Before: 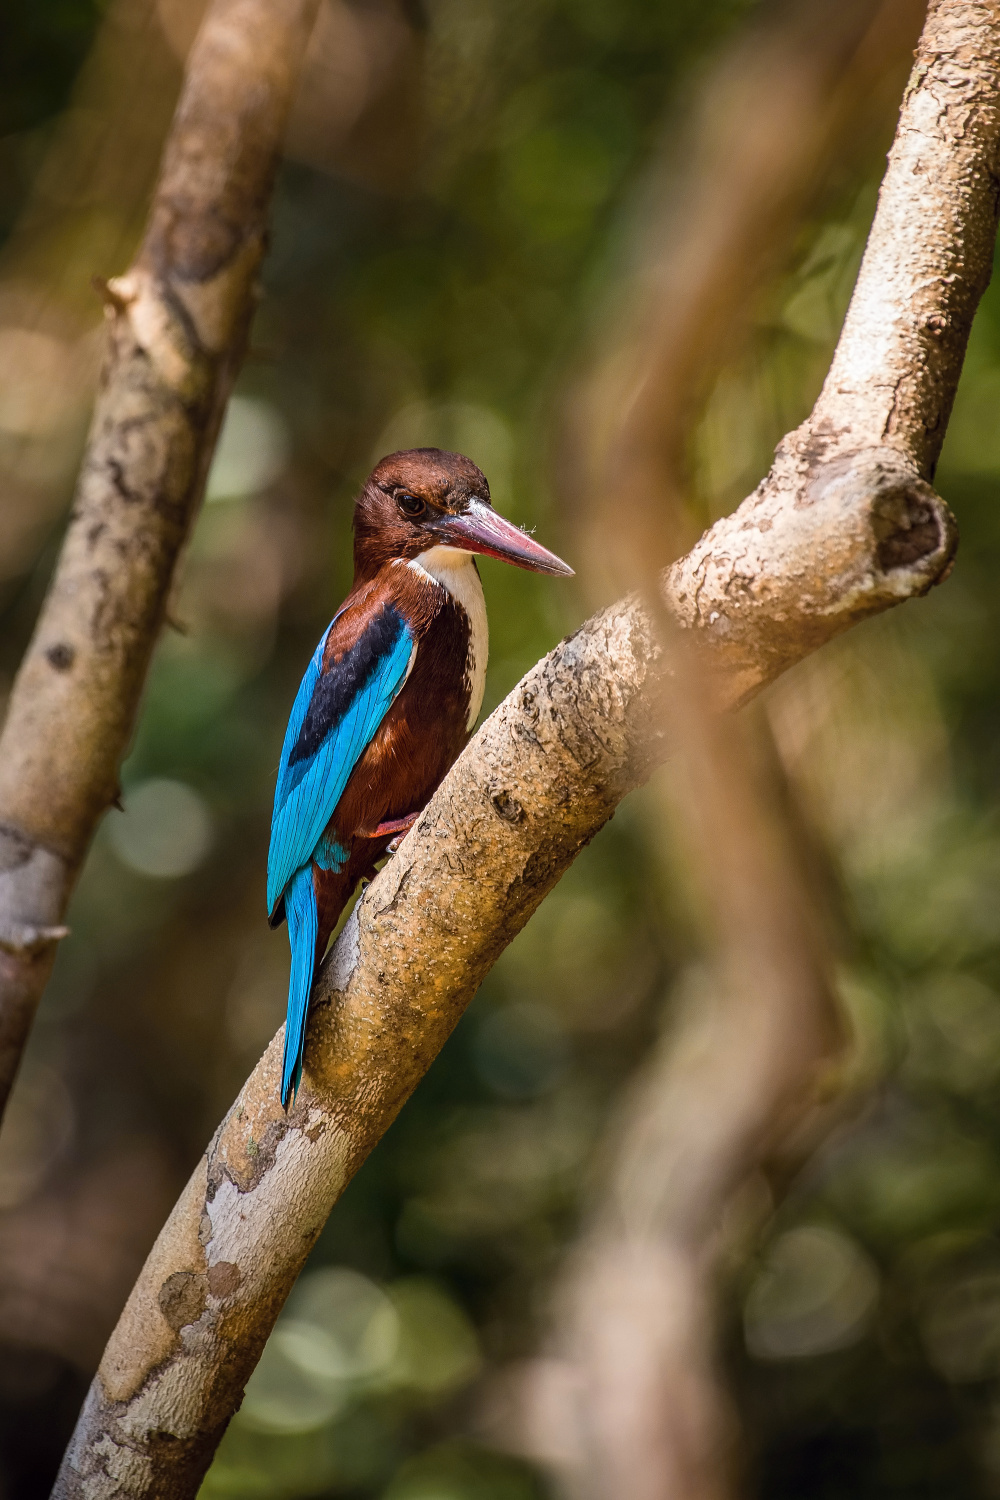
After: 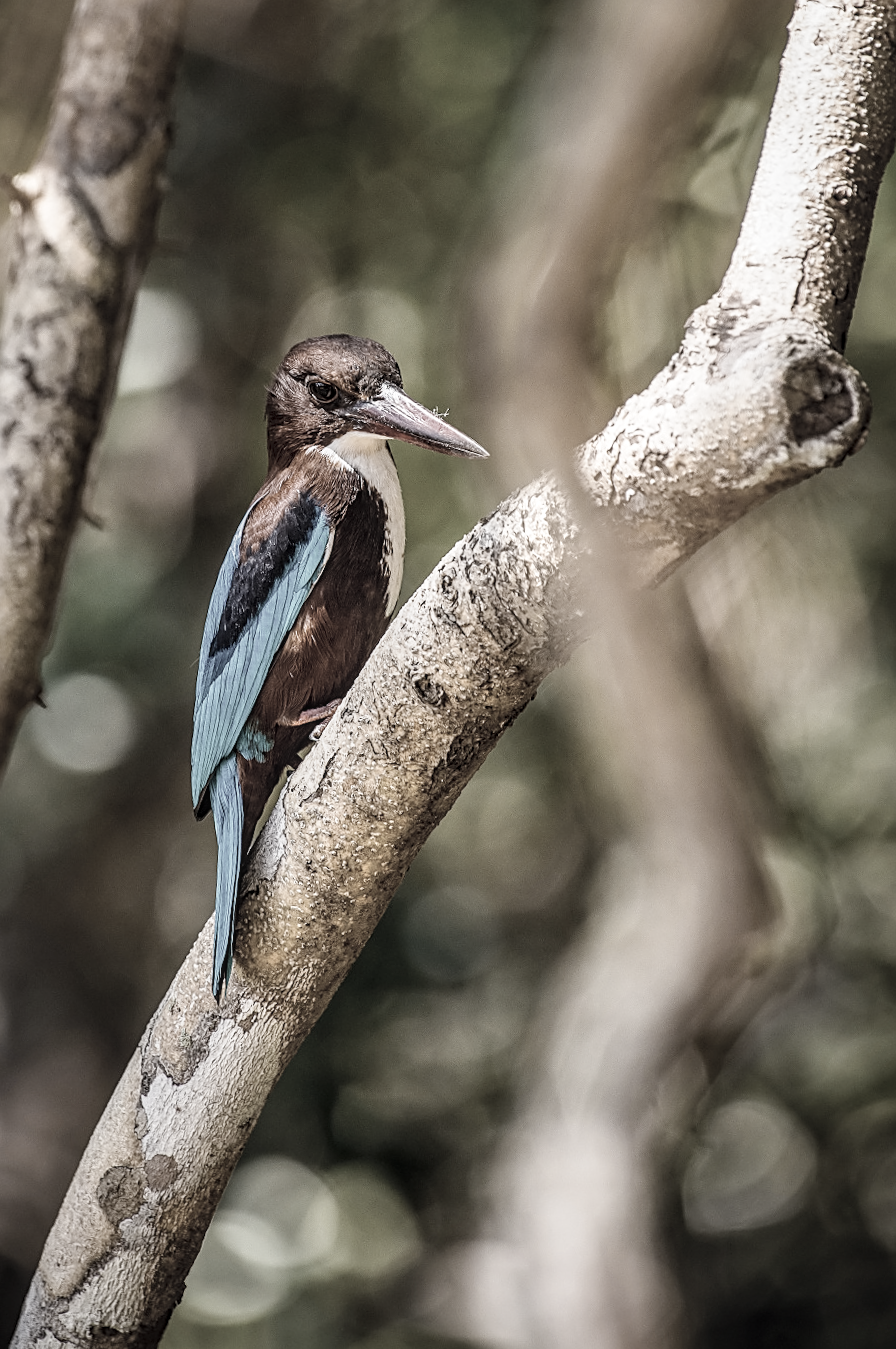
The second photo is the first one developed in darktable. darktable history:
tone curve: curves: ch0 [(0, 0.012) (0.093, 0.11) (0.345, 0.425) (0.457, 0.562) (0.628, 0.738) (0.839, 0.909) (0.998, 0.978)]; ch1 [(0, 0) (0.437, 0.408) (0.472, 0.47) (0.502, 0.497) (0.527, 0.523) (0.568, 0.577) (0.62, 0.66) (0.669, 0.748) (0.859, 0.899) (1, 1)]; ch2 [(0, 0) (0.33, 0.301) (0.421, 0.443) (0.473, 0.498) (0.509, 0.502) (0.535, 0.545) (0.549, 0.576) (0.644, 0.703) (1, 1)], preserve colors none
crop and rotate: angle 1.86°, left 6.045%, top 5.705%
sharpen: on, module defaults
color correction: highlights b* 0.018, saturation 0.3
local contrast: on, module defaults
color zones: curves: ch1 [(0.077, 0.436) (0.25, 0.5) (0.75, 0.5)]
tone equalizer: on, module defaults
